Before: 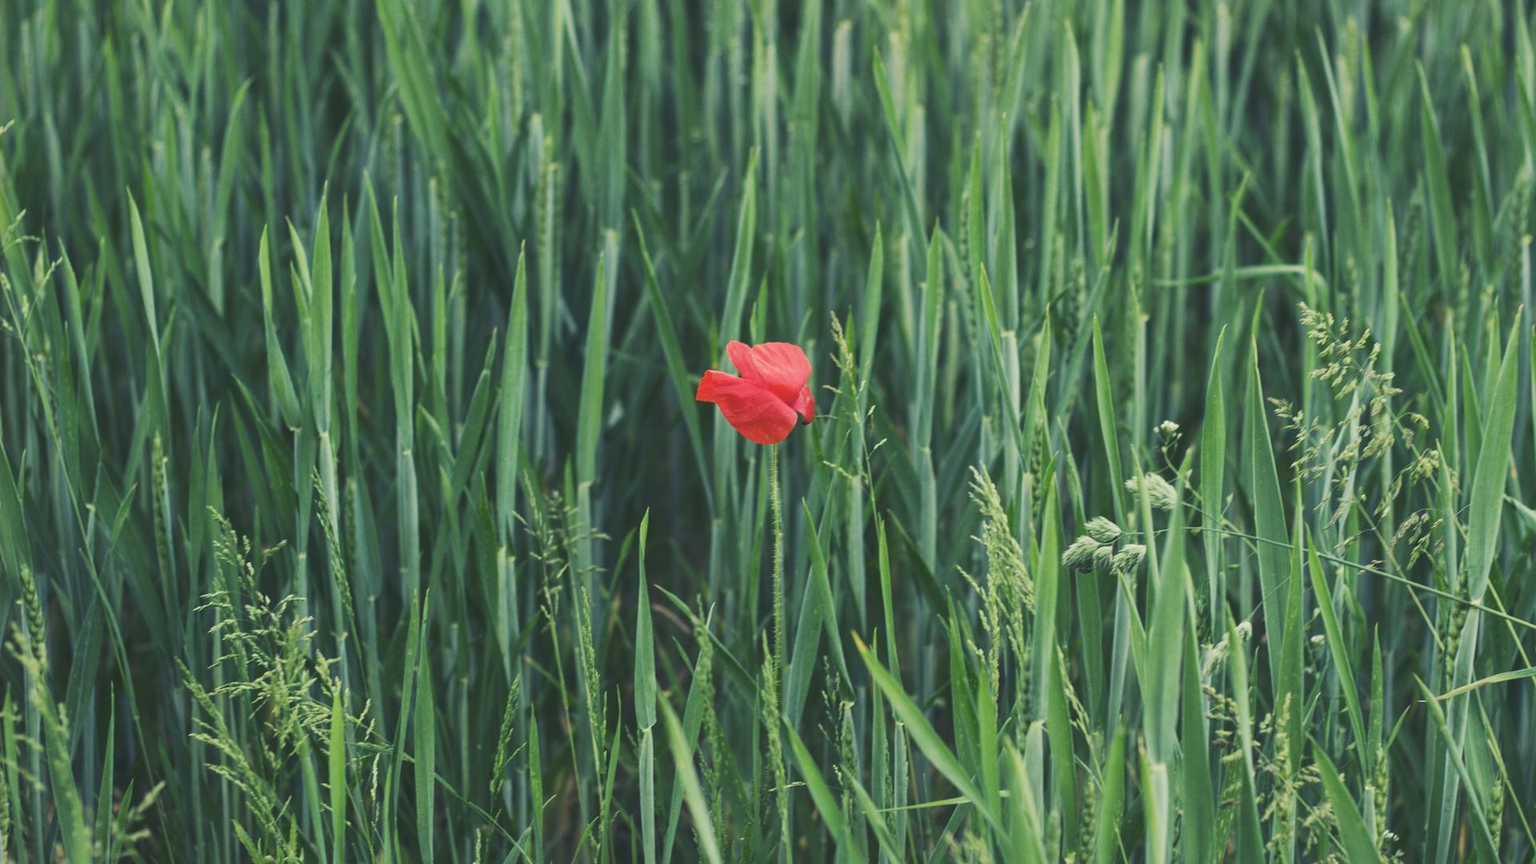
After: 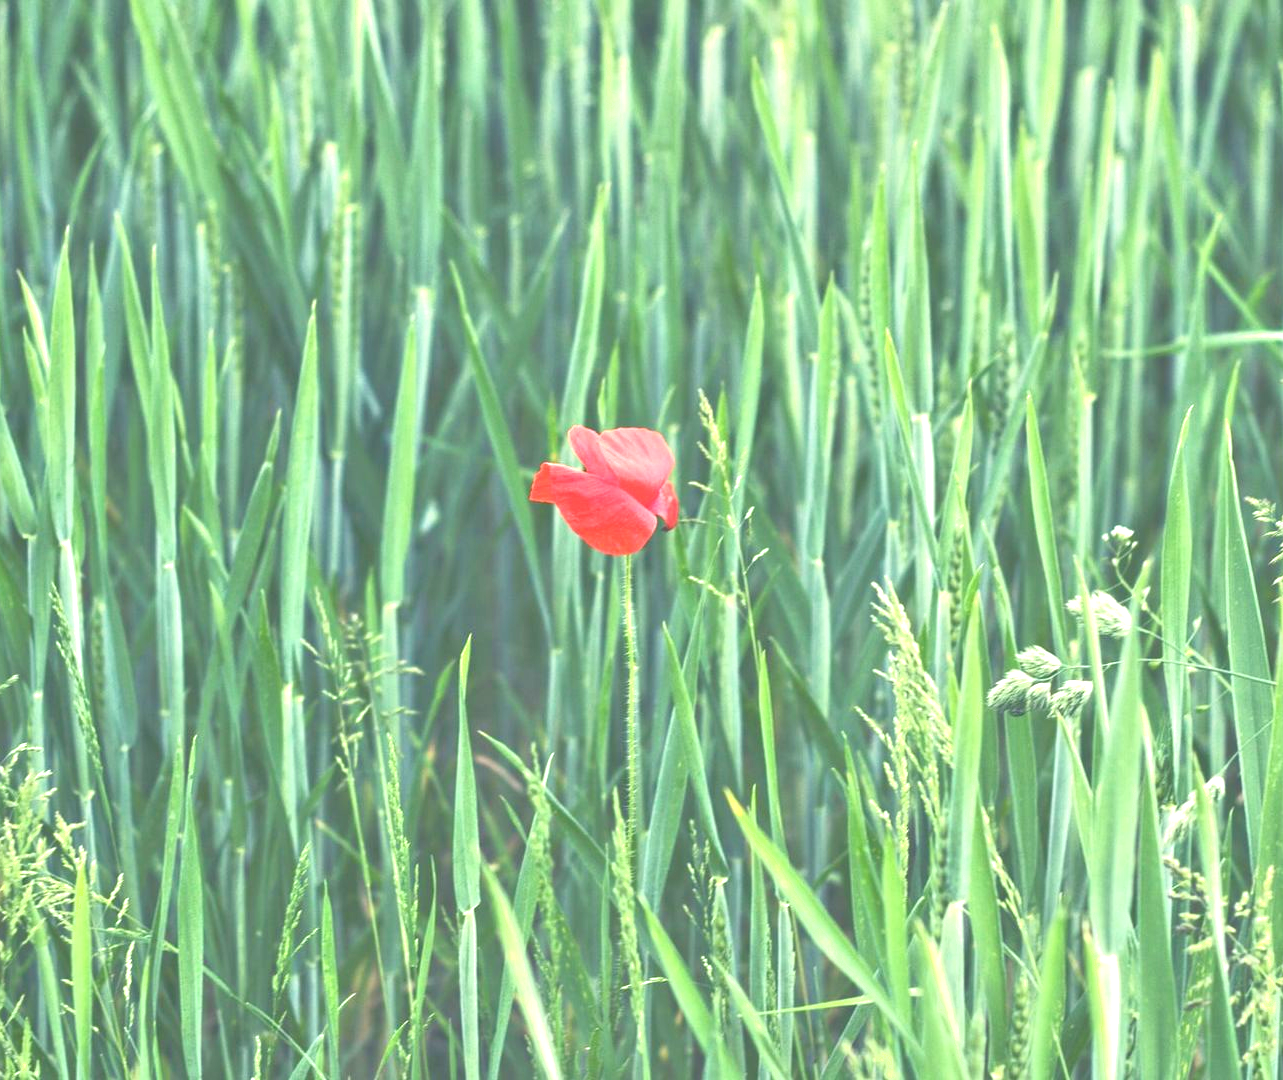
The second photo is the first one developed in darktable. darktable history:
exposure: black level correction 0, exposure 1.2 EV, compensate exposure bias true, compensate highlight preservation false
crop and rotate: left 17.732%, right 15.423%
shadows and highlights: shadows 0, highlights 40
tone equalizer: -7 EV 0.15 EV, -6 EV 0.6 EV, -5 EV 1.15 EV, -4 EV 1.33 EV, -3 EV 1.15 EV, -2 EV 0.6 EV, -1 EV 0.15 EV, mask exposure compensation -0.5 EV
